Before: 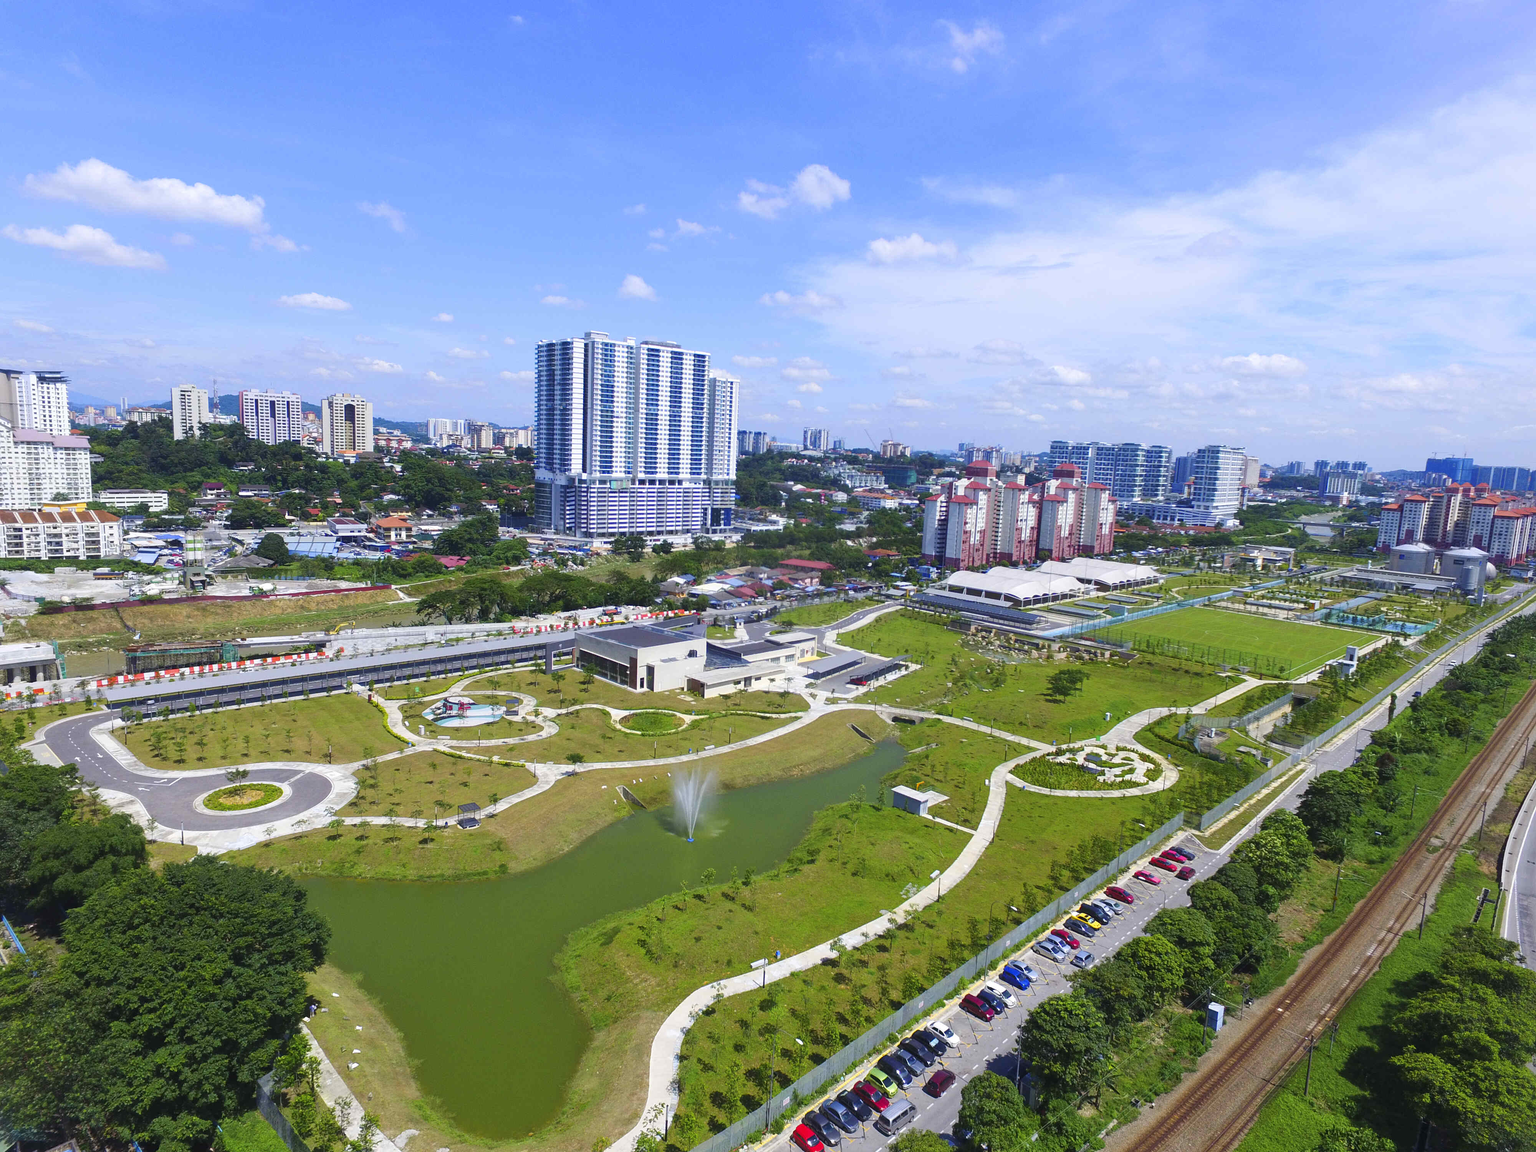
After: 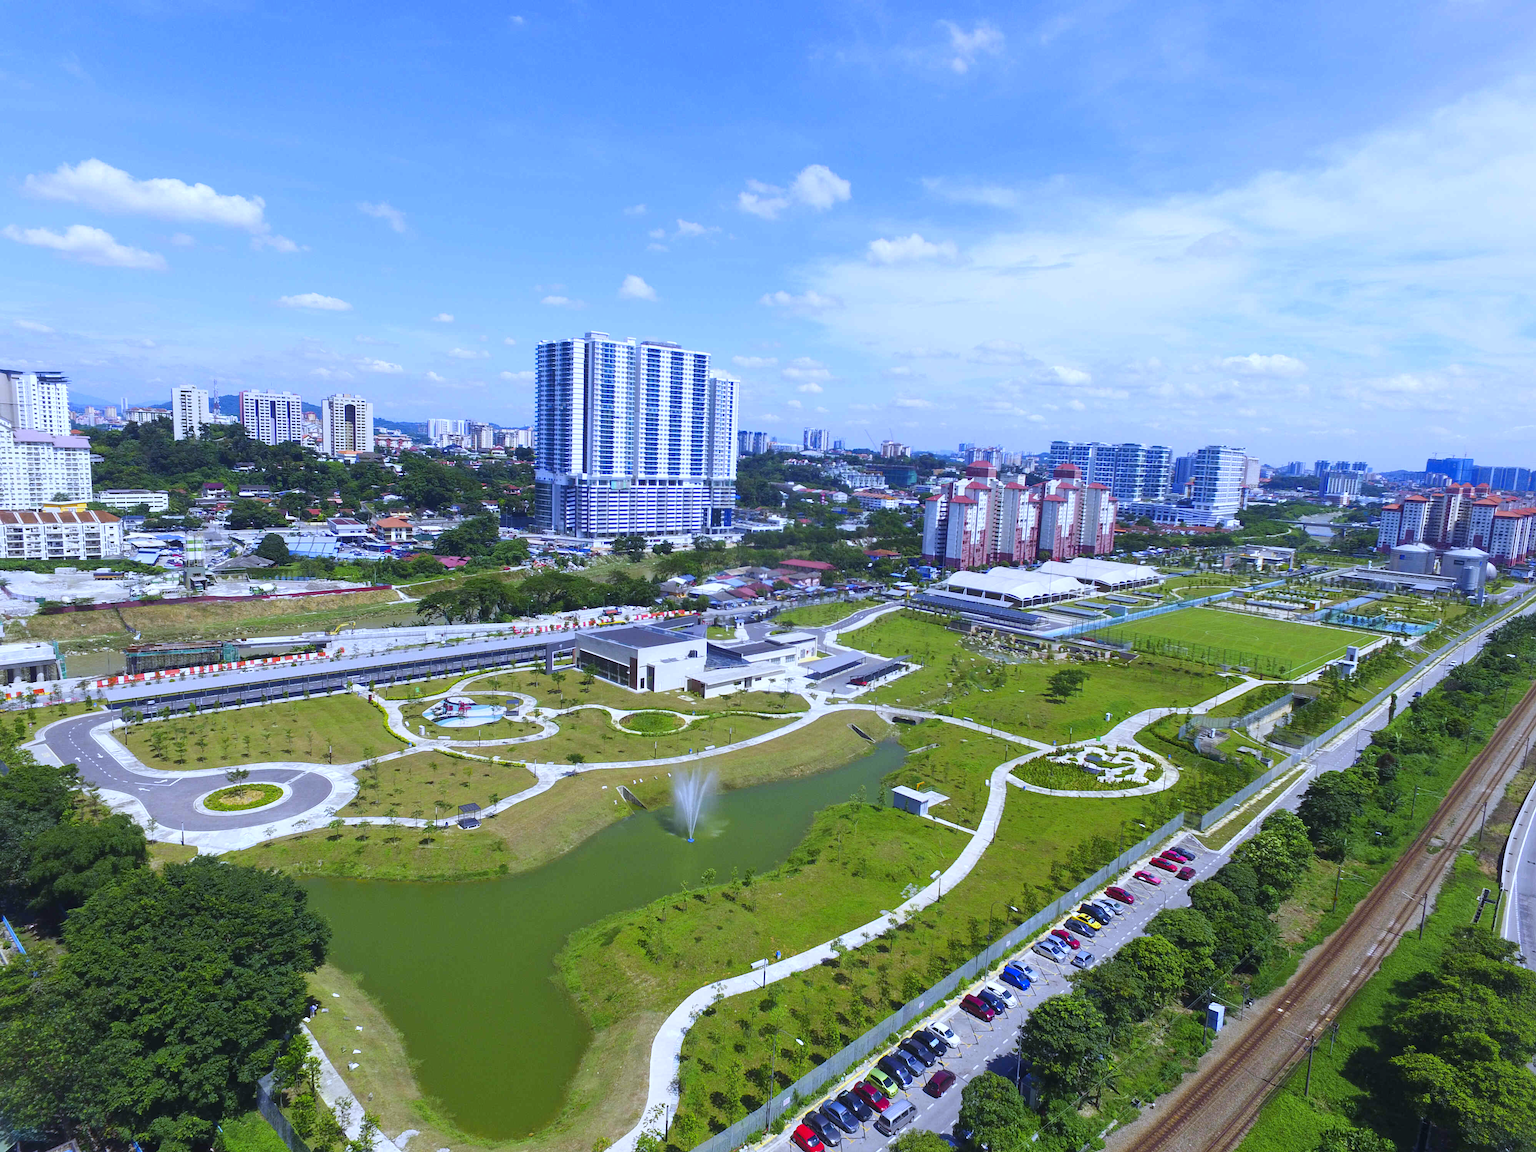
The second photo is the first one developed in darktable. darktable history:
contrast brightness saturation: contrast 0.04, saturation 0.07
white balance: red 0.948, green 1.02, blue 1.176
